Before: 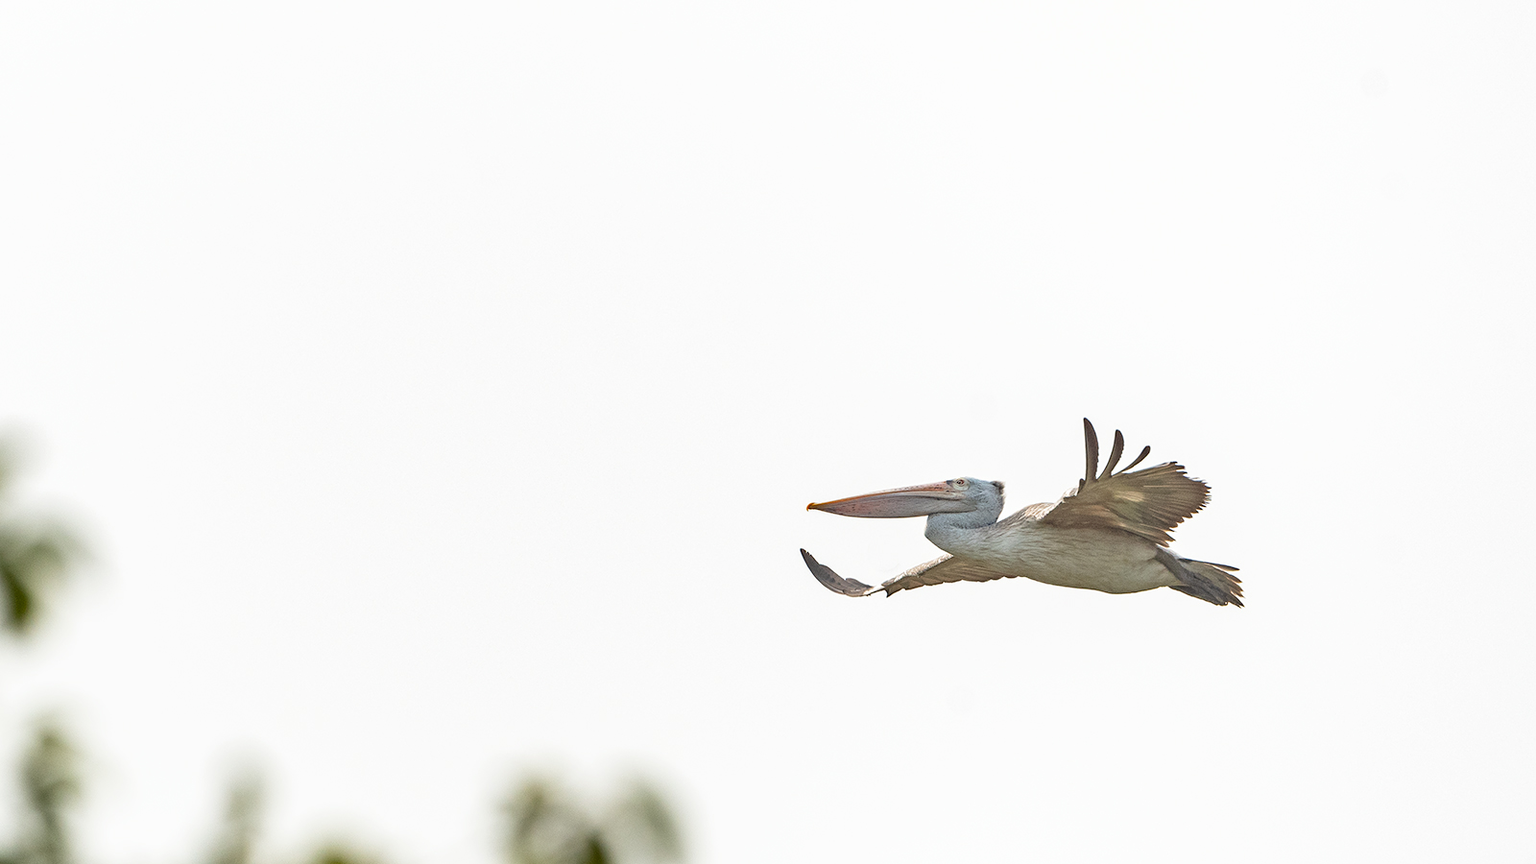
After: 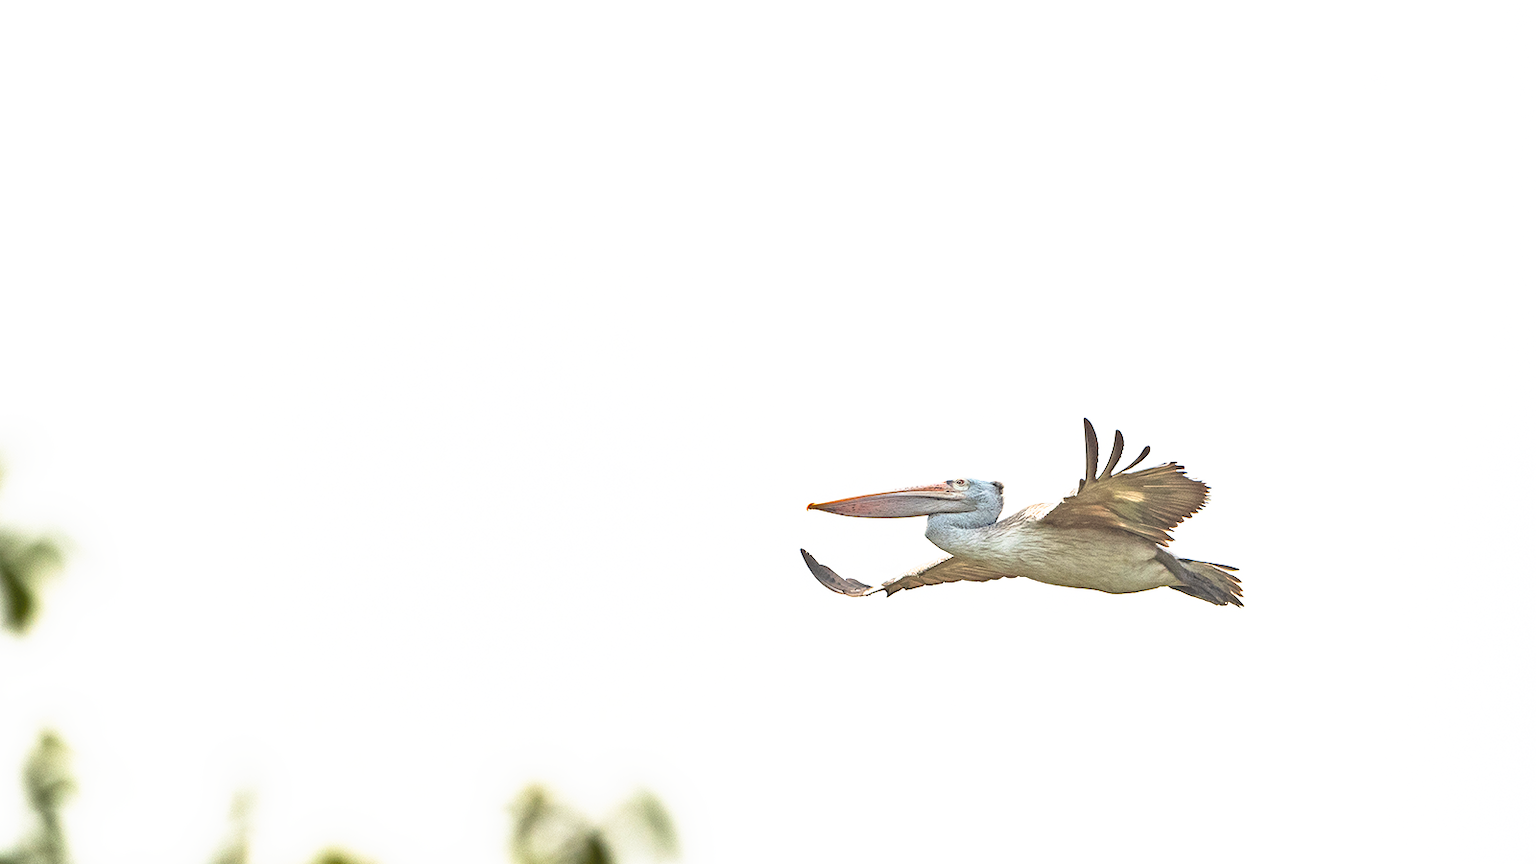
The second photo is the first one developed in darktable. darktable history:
tone curve: curves: ch0 [(0, 0) (0.003, 0.116) (0.011, 0.116) (0.025, 0.113) (0.044, 0.114) (0.069, 0.118) (0.1, 0.137) (0.136, 0.171) (0.177, 0.213) (0.224, 0.259) (0.277, 0.316) (0.335, 0.381) (0.399, 0.458) (0.468, 0.548) (0.543, 0.654) (0.623, 0.775) (0.709, 0.895) (0.801, 0.972) (0.898, 0.991) (1, 1)], preserve colors none
tone equalizer: on, module defaults
